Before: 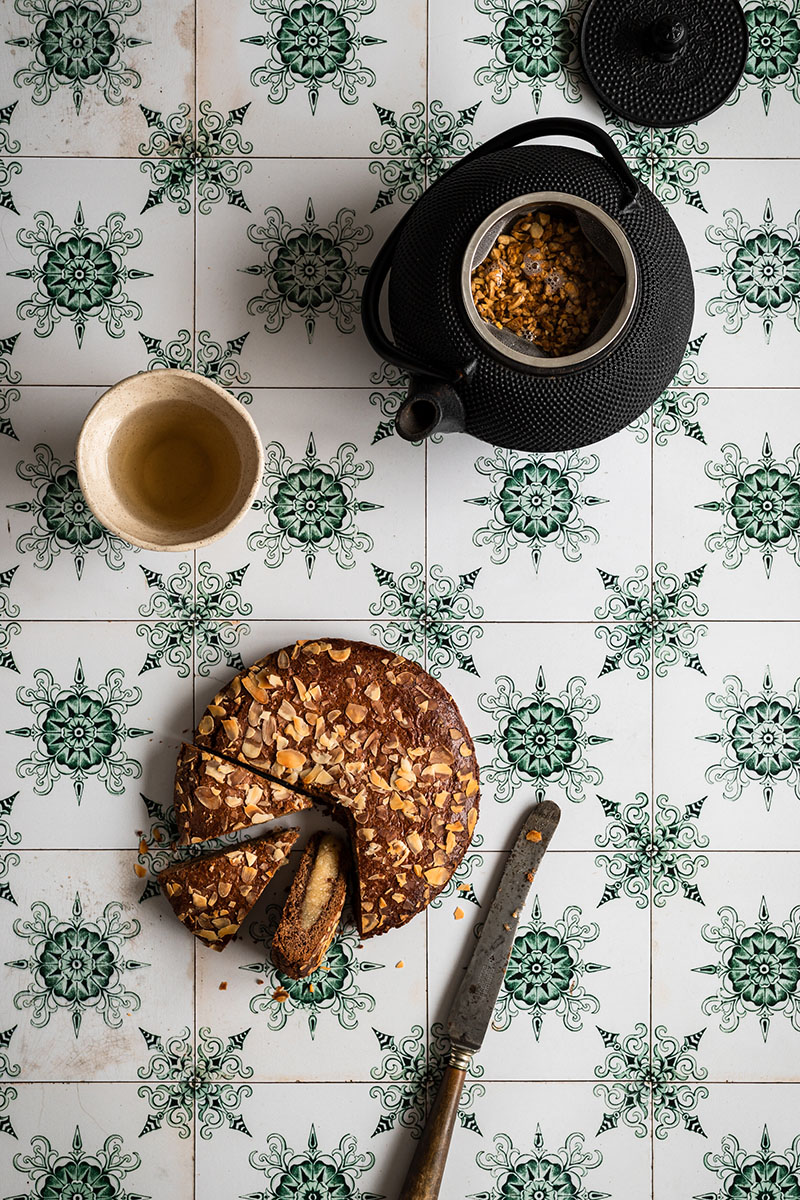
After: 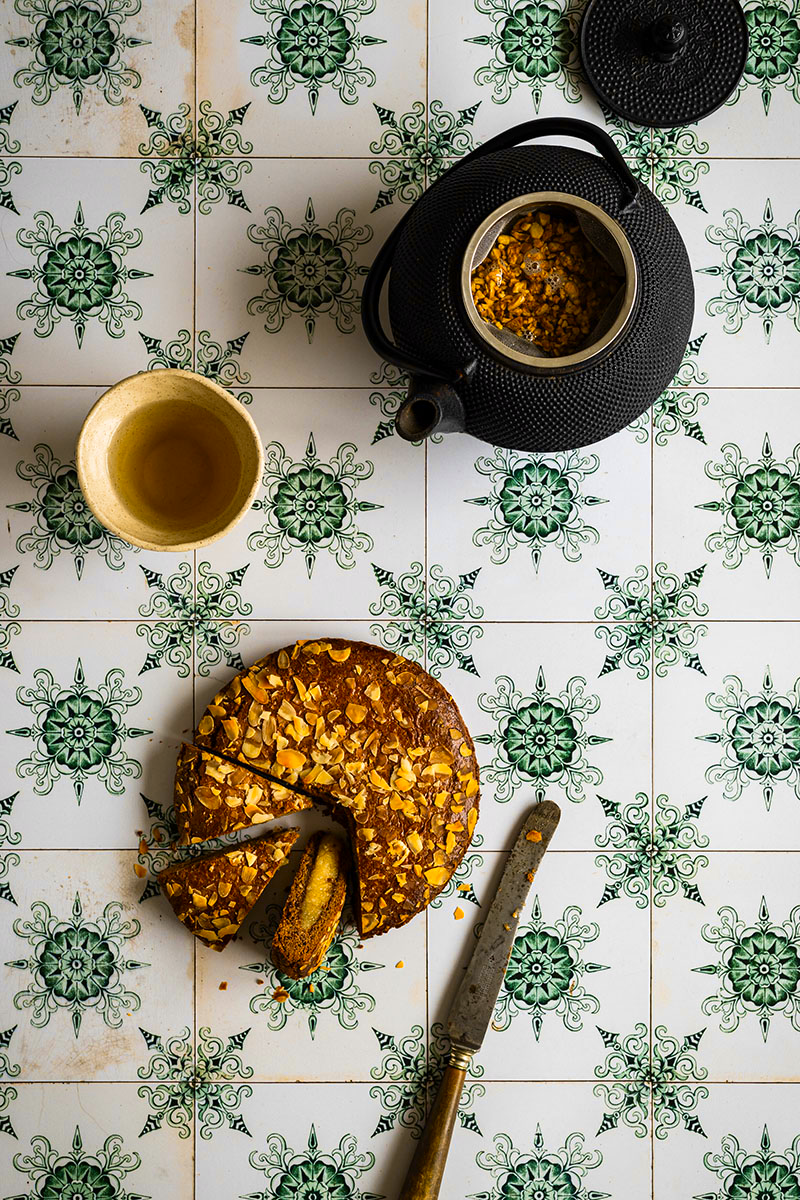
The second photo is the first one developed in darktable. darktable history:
color contrast: green-magenta contrast 1.12, blue-yellow contrast 1.95, unbound 0
velvia: on, module defaults
